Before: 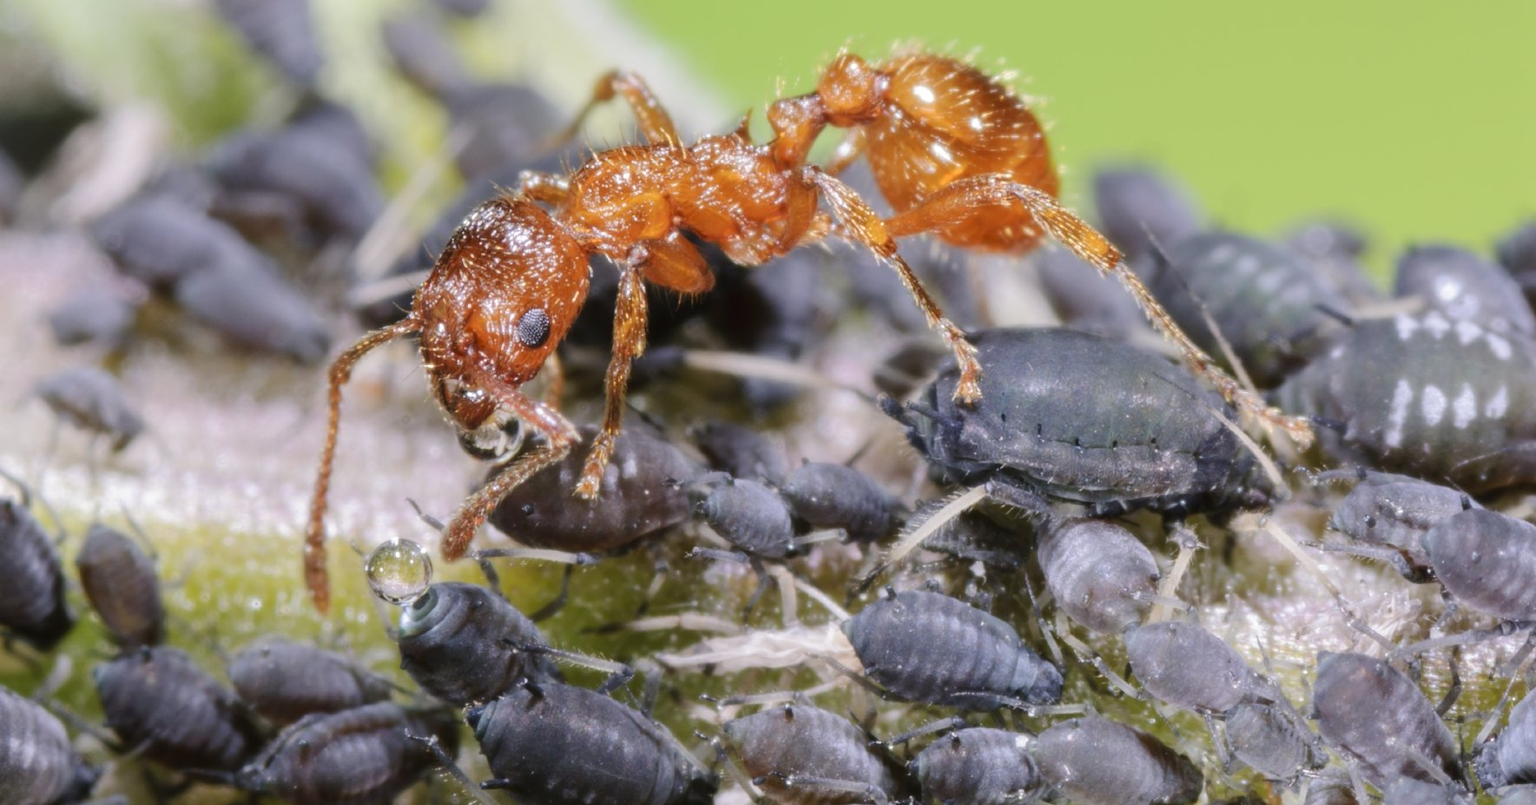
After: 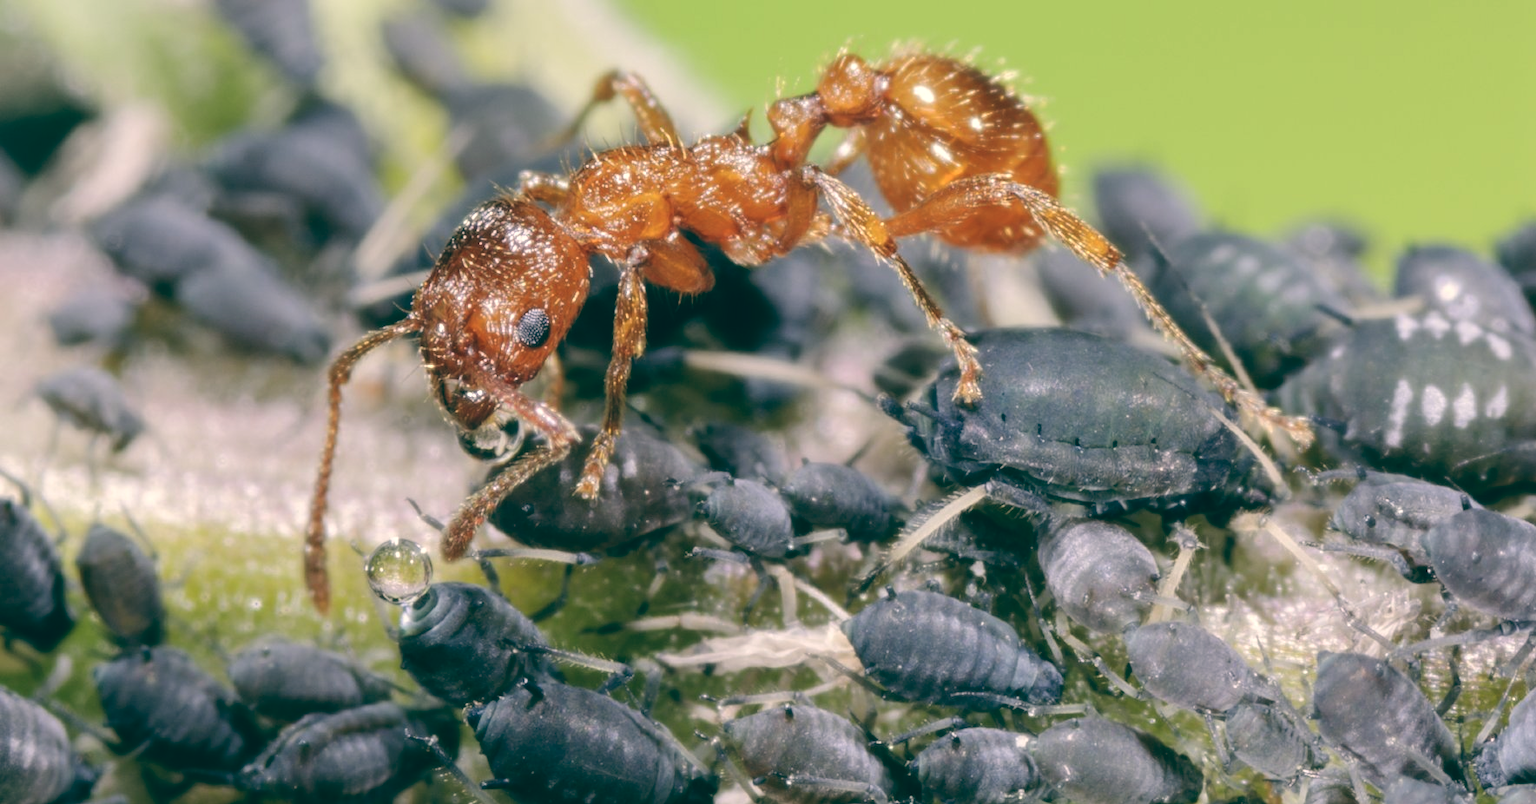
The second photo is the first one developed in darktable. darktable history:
color balance: lift [1.005, 0.99, 1.007, 1.01], gamma [1, 0.979, 1.011, 1.021], gain [0.923, 1.098, 1.025, 0.902], input saturation 90.45%, contrast 7.73%, output saturation 105.91%
